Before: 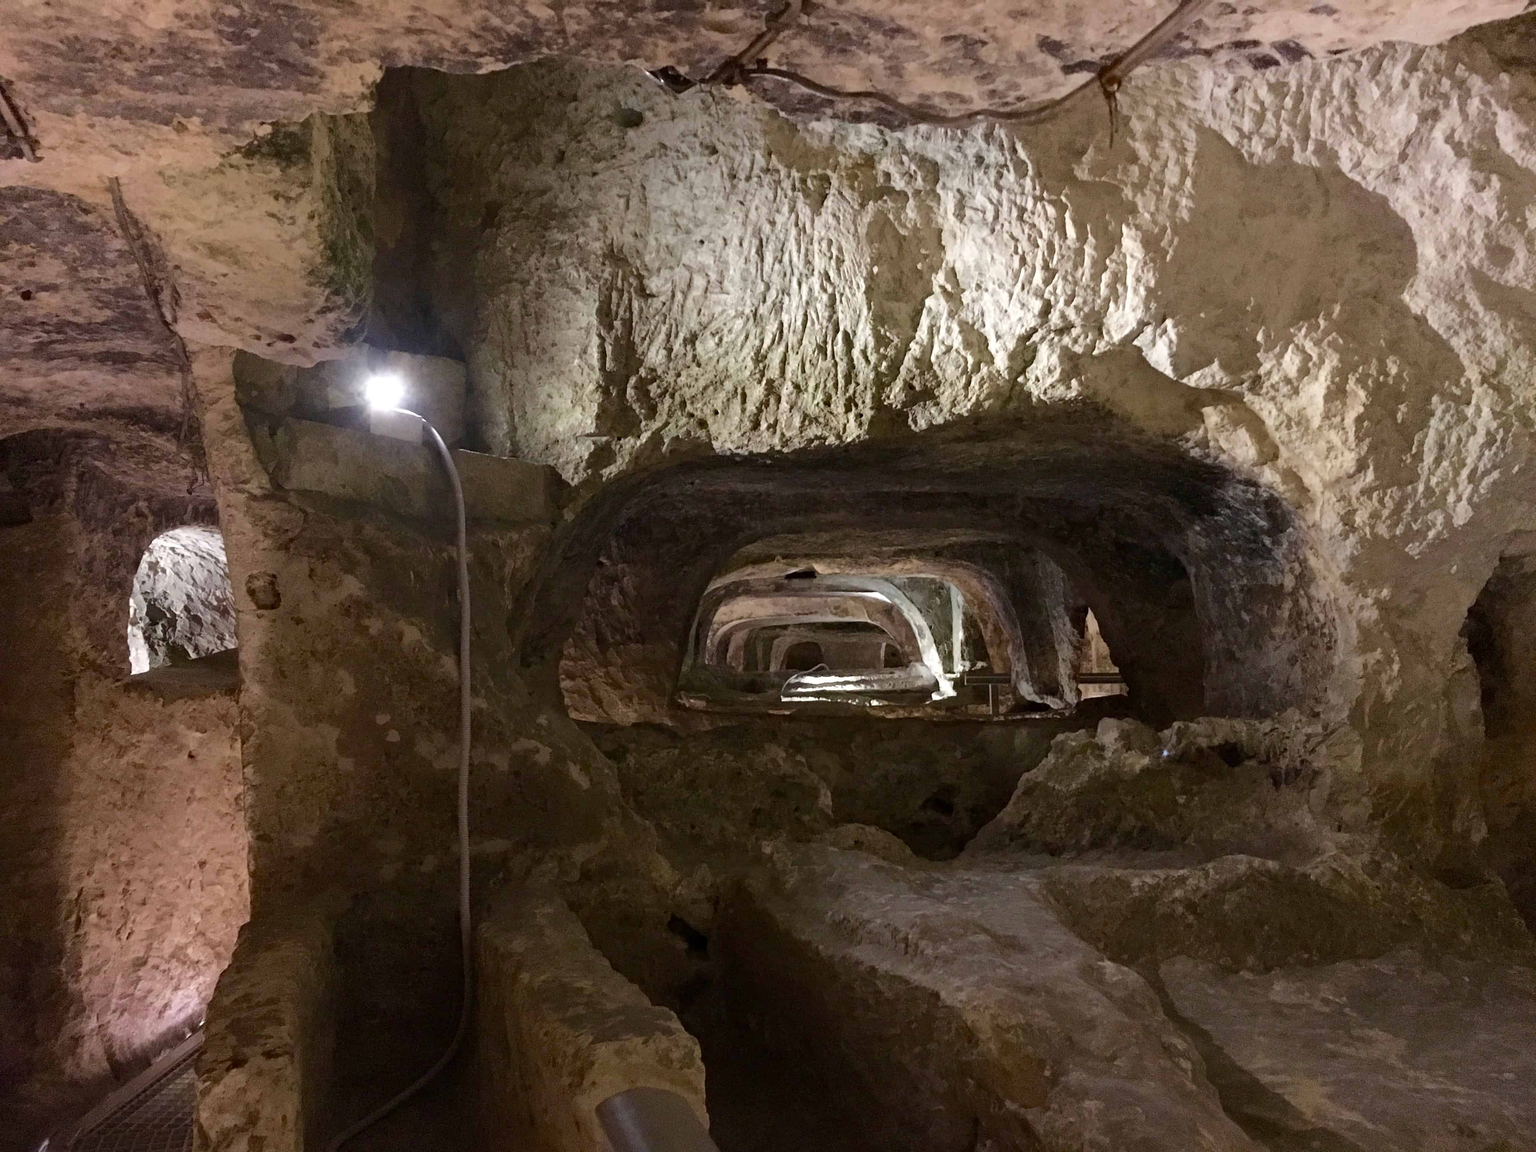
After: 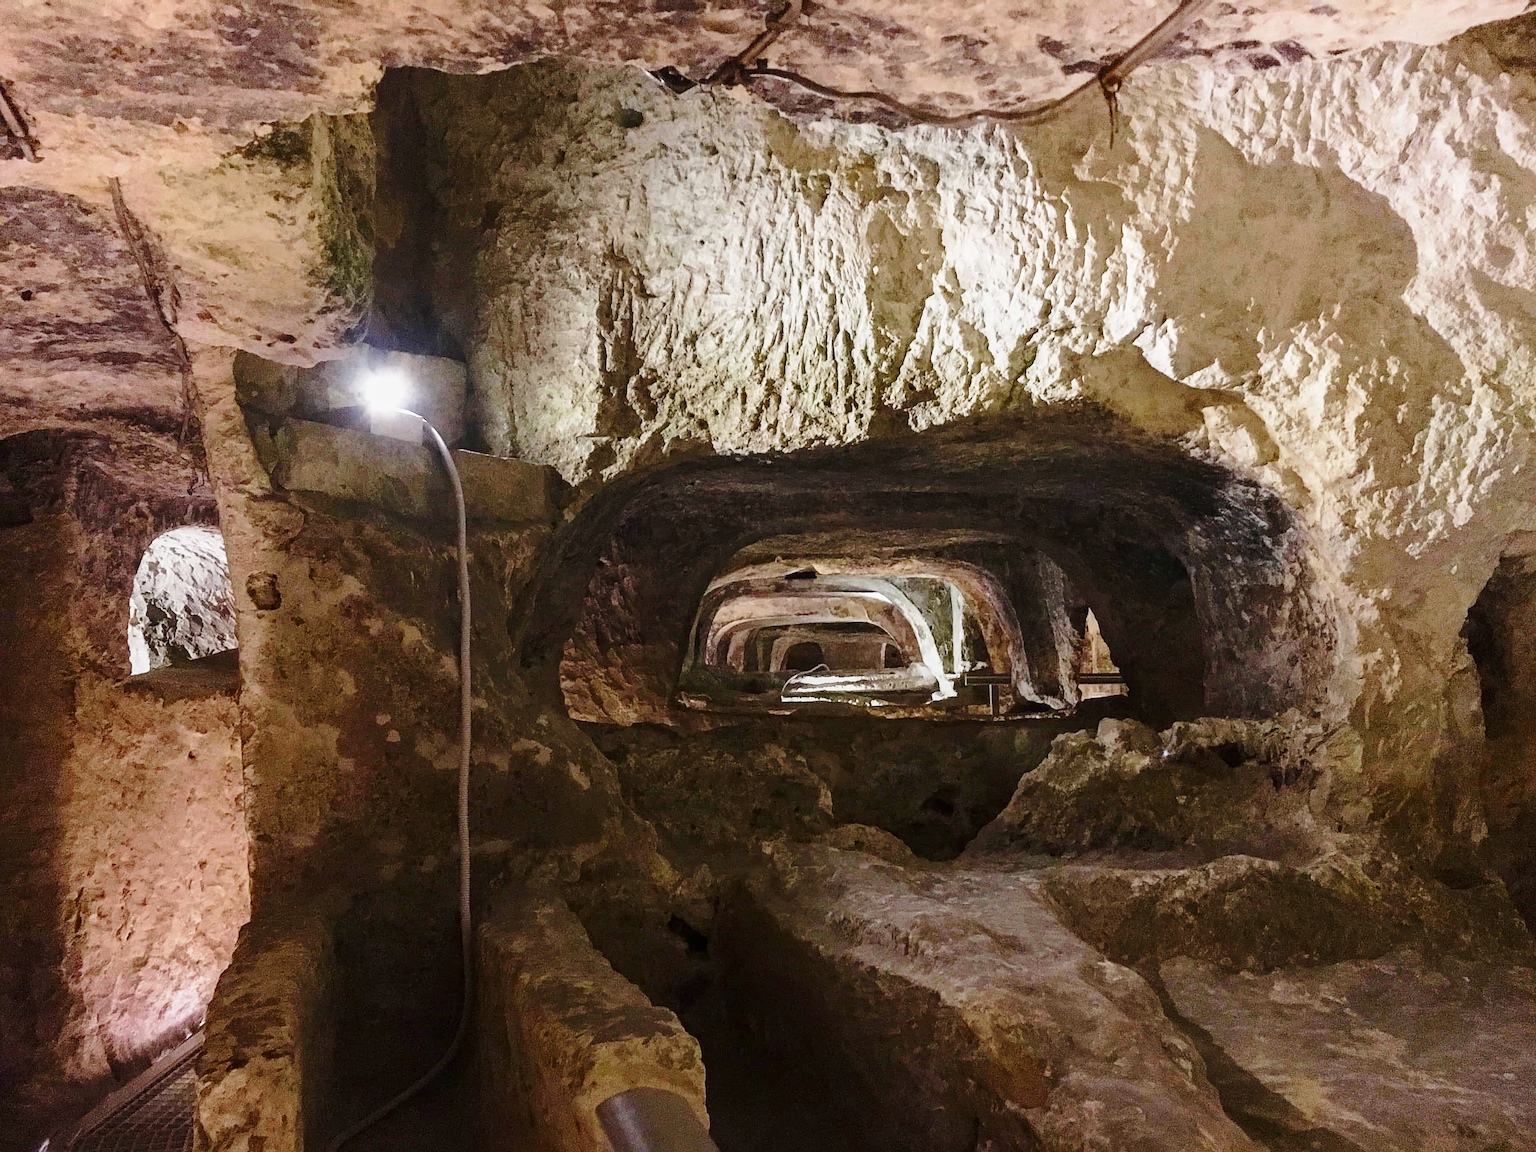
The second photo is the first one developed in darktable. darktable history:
sharpen: on, module defaults
base curve: curves: ch0 [(0, 0) (0.028, 0.03) (0.121, 0.232) (0.46, 0.748) (0.859, 0.968) (1, 1)], preserve colors none
local contrast: detail 110%
